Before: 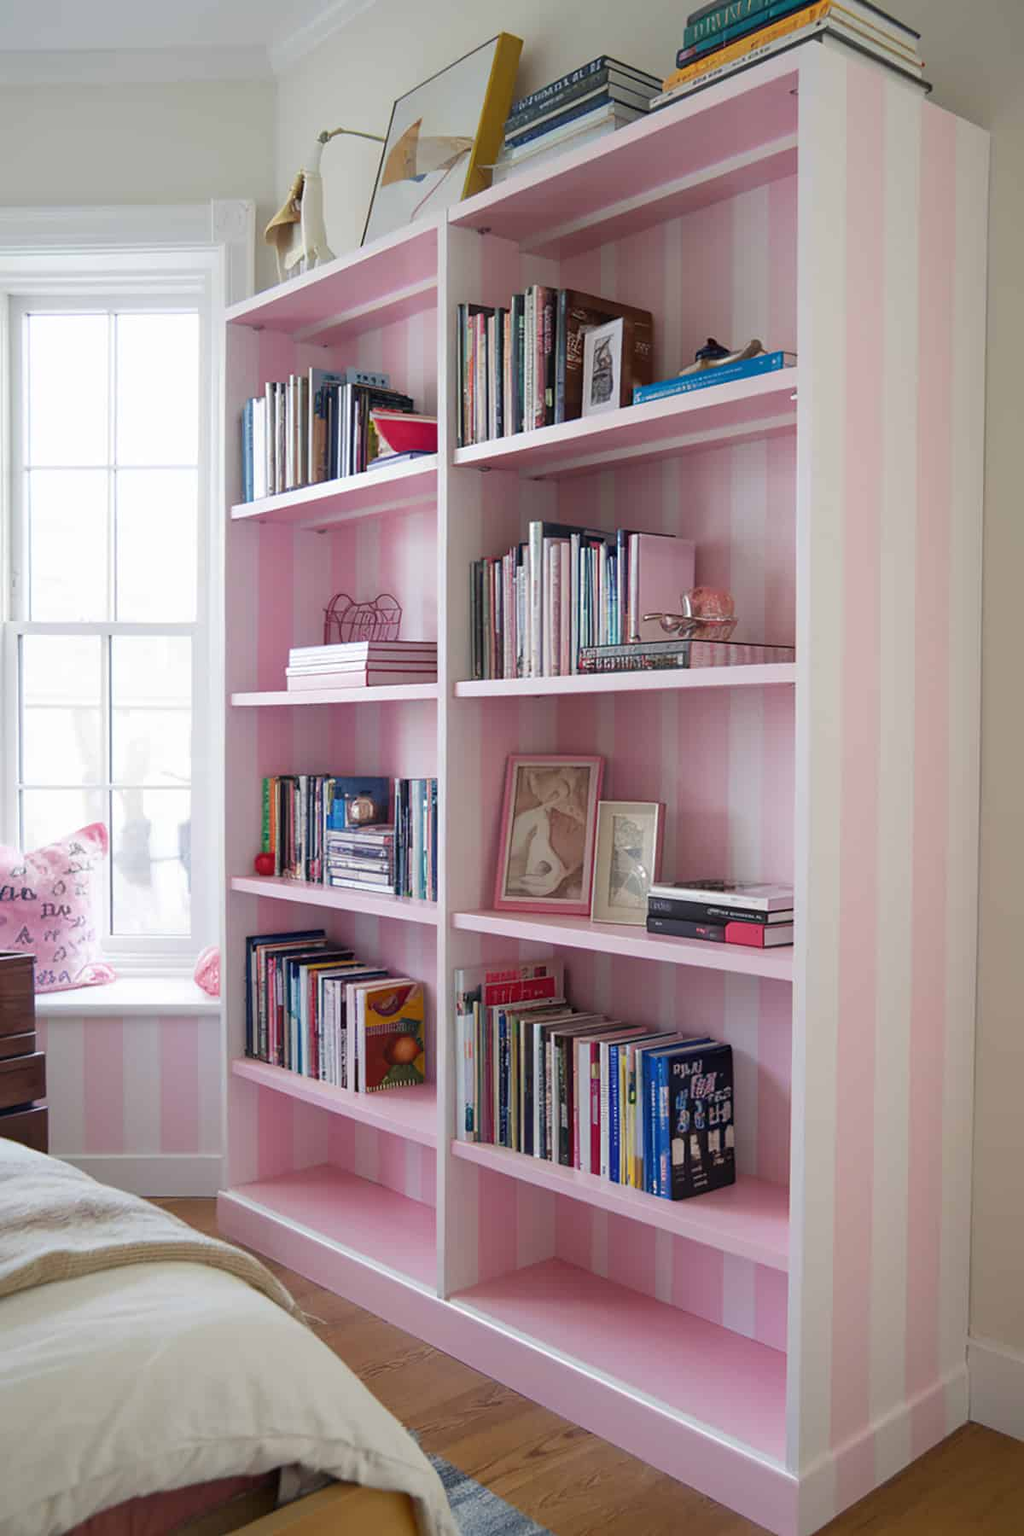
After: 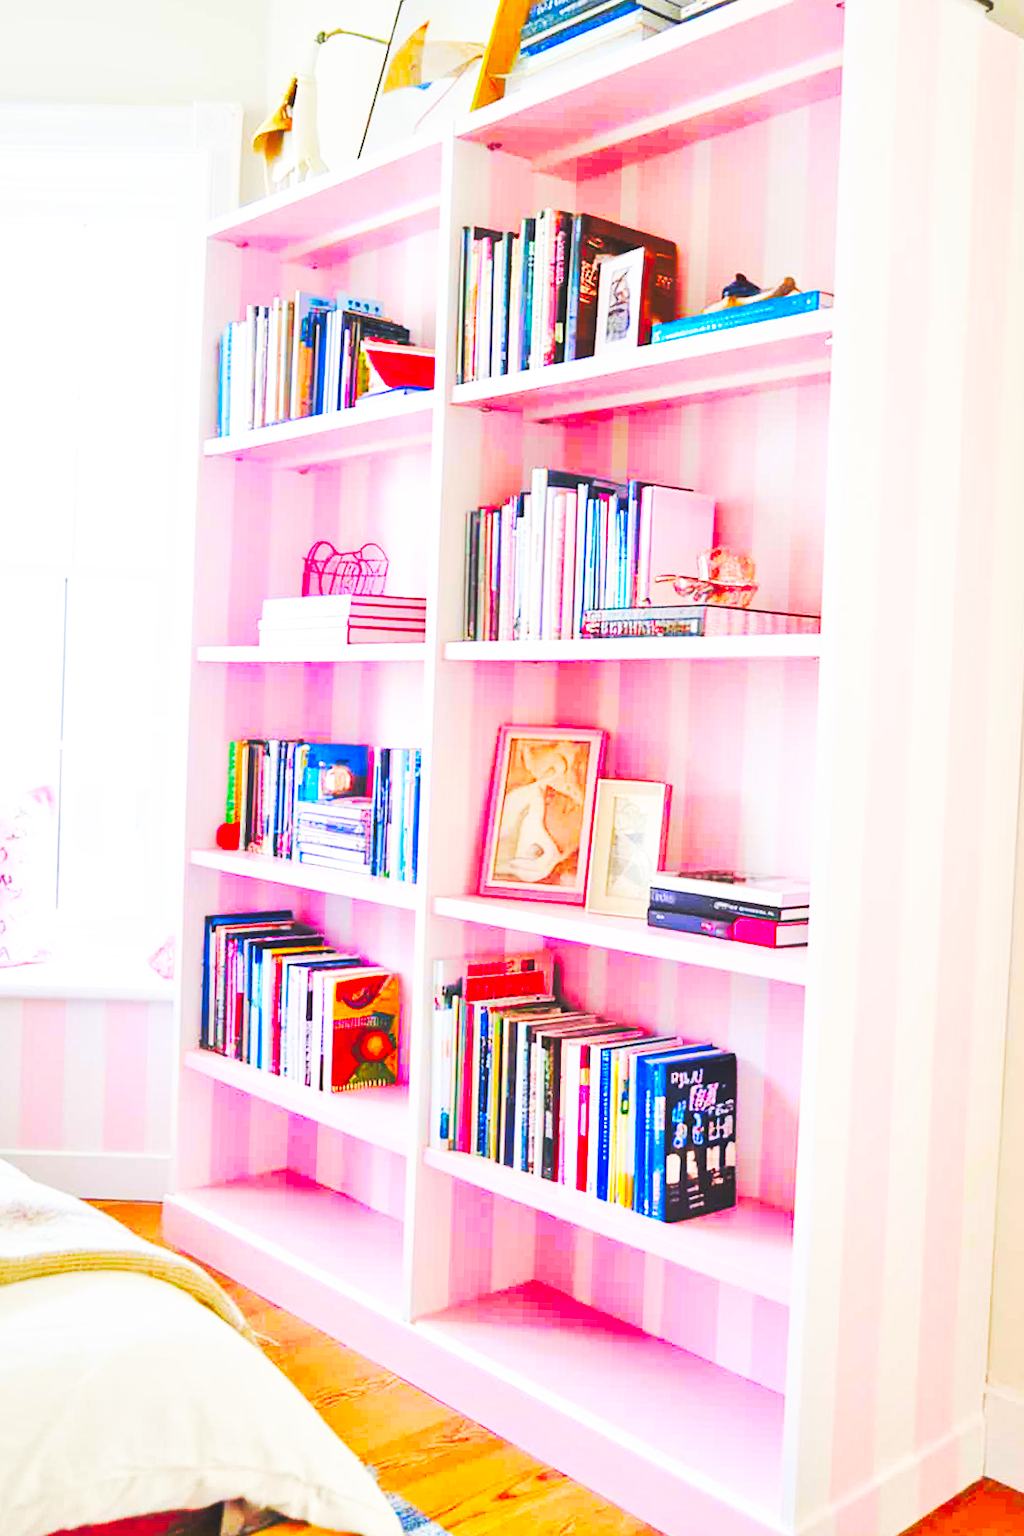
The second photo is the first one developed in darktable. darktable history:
color contrast: green-magenta contrast 1.55, blue-yellow contrast 1.83
exposure: compensate exposure bias true, compensate highlight preservation false
crop and rotate: angle -1.96°, left 3.097%, top 4.154%, right 1.586%, bottom 0.529%
base curve: curves: ch0 [(0, 0.015) (0.085, 0.116) (0.134, 0.298) (0.19, 0.545) (0.296, 0.764) (0.599, 0.982) (1, 1)], preserve colors none
tone equalizer: -7 EV 0.15 EV, -6 EV 0.6 EV, -5 EV 1.15 EV, -4 EV 1.33 EV, -3 EV 1.15 EV, -2 EV 0.6 EV, -1 EV 0.15 EV, mask exposure compensation -0.5 EV
